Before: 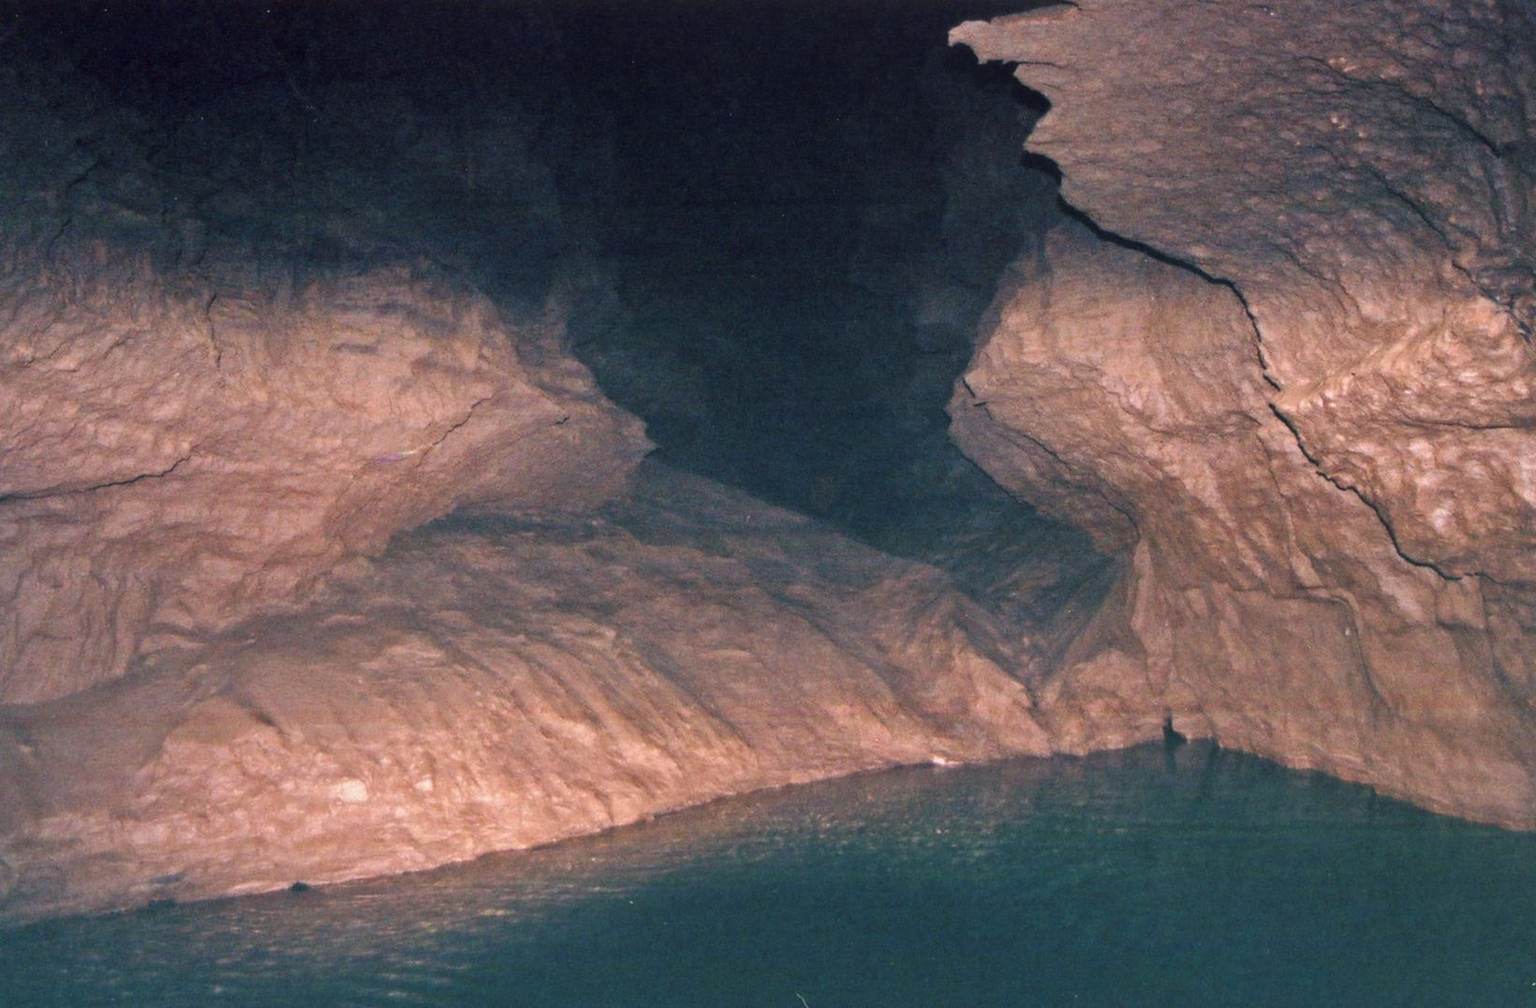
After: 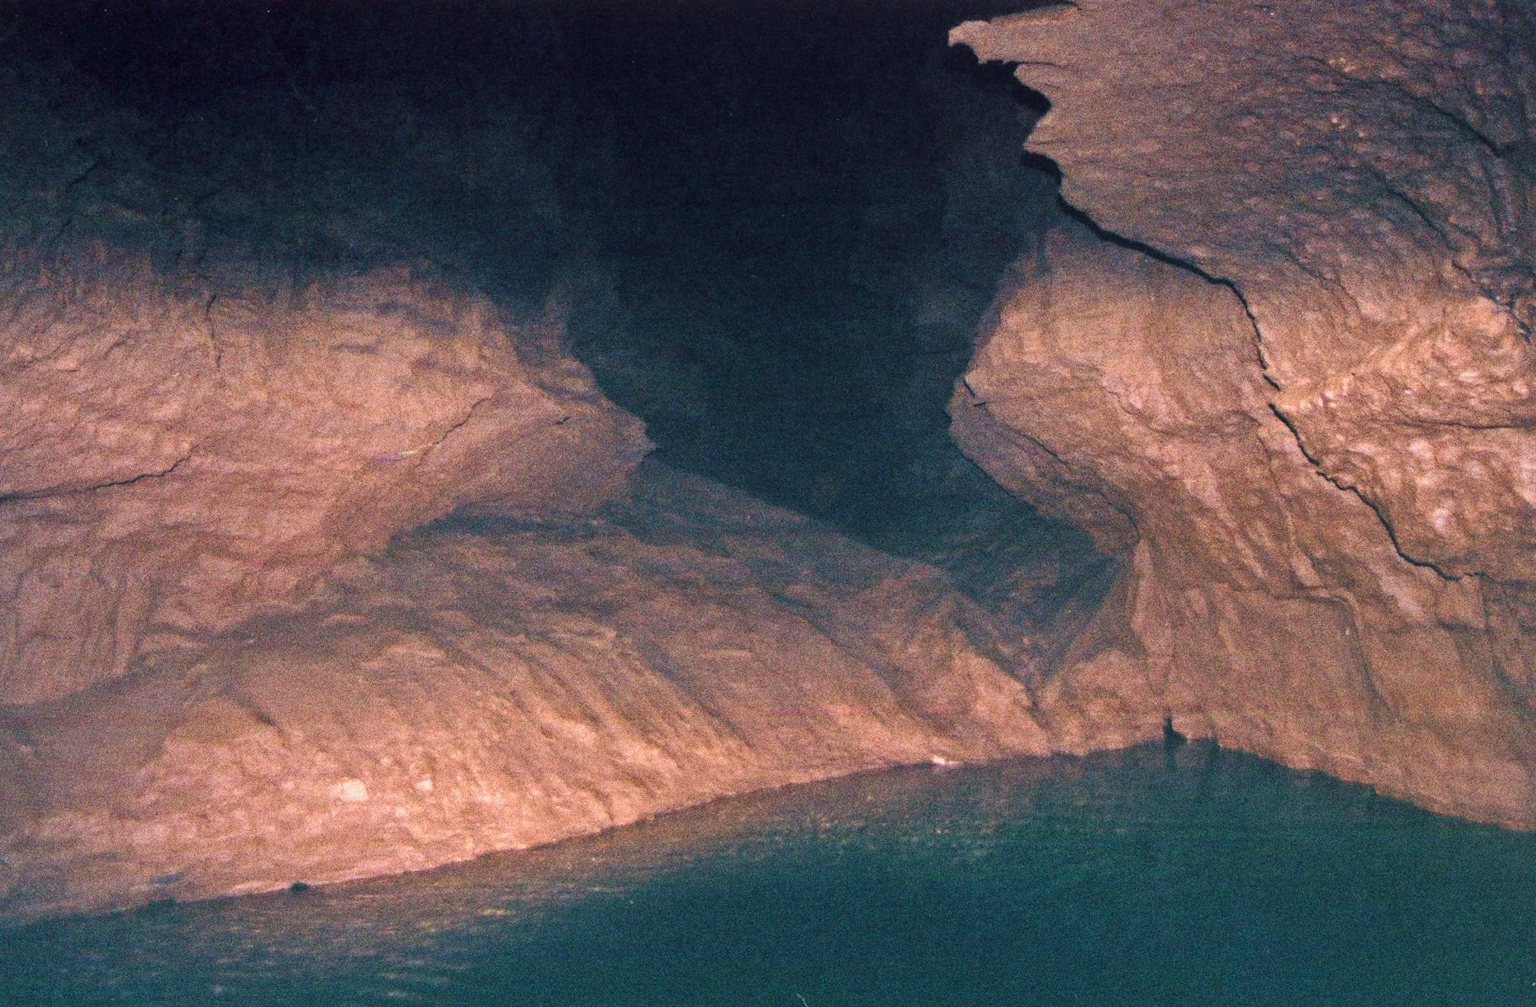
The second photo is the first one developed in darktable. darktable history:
velvia: on, module defaults
grain: strength 49.07%
shadows and highlights: shadows -23.08, highlights 46.15, soften with gaussian
